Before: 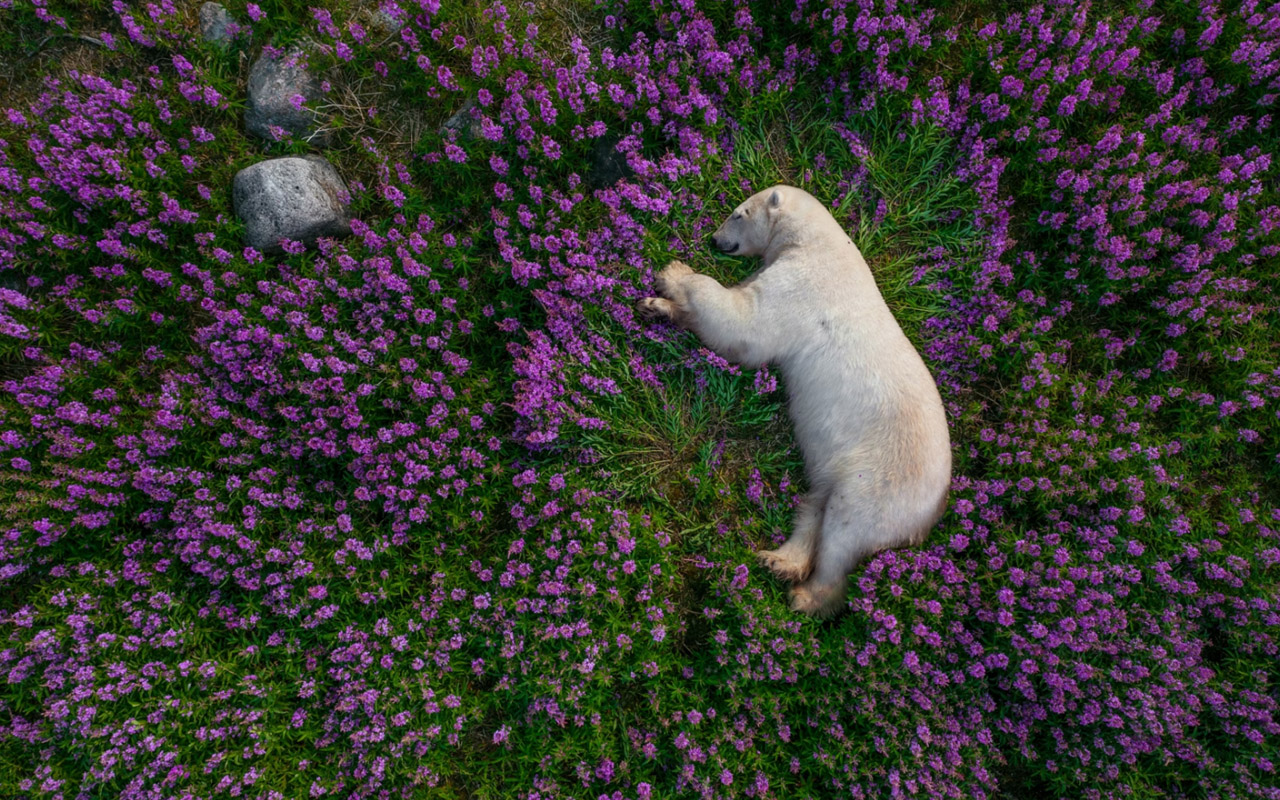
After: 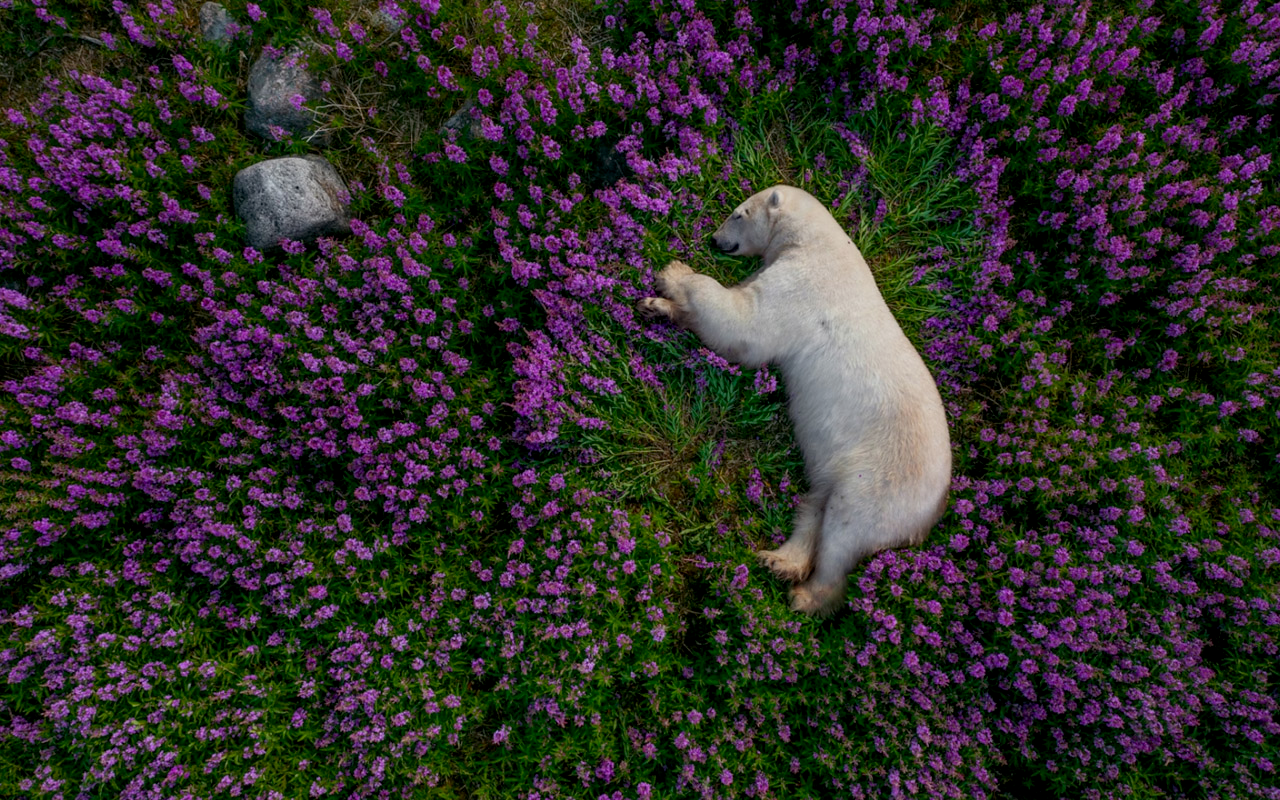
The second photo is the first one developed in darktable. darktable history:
exposure: black level correction 0.006, exposure -0.218 EV, compensate highlight preservation false
